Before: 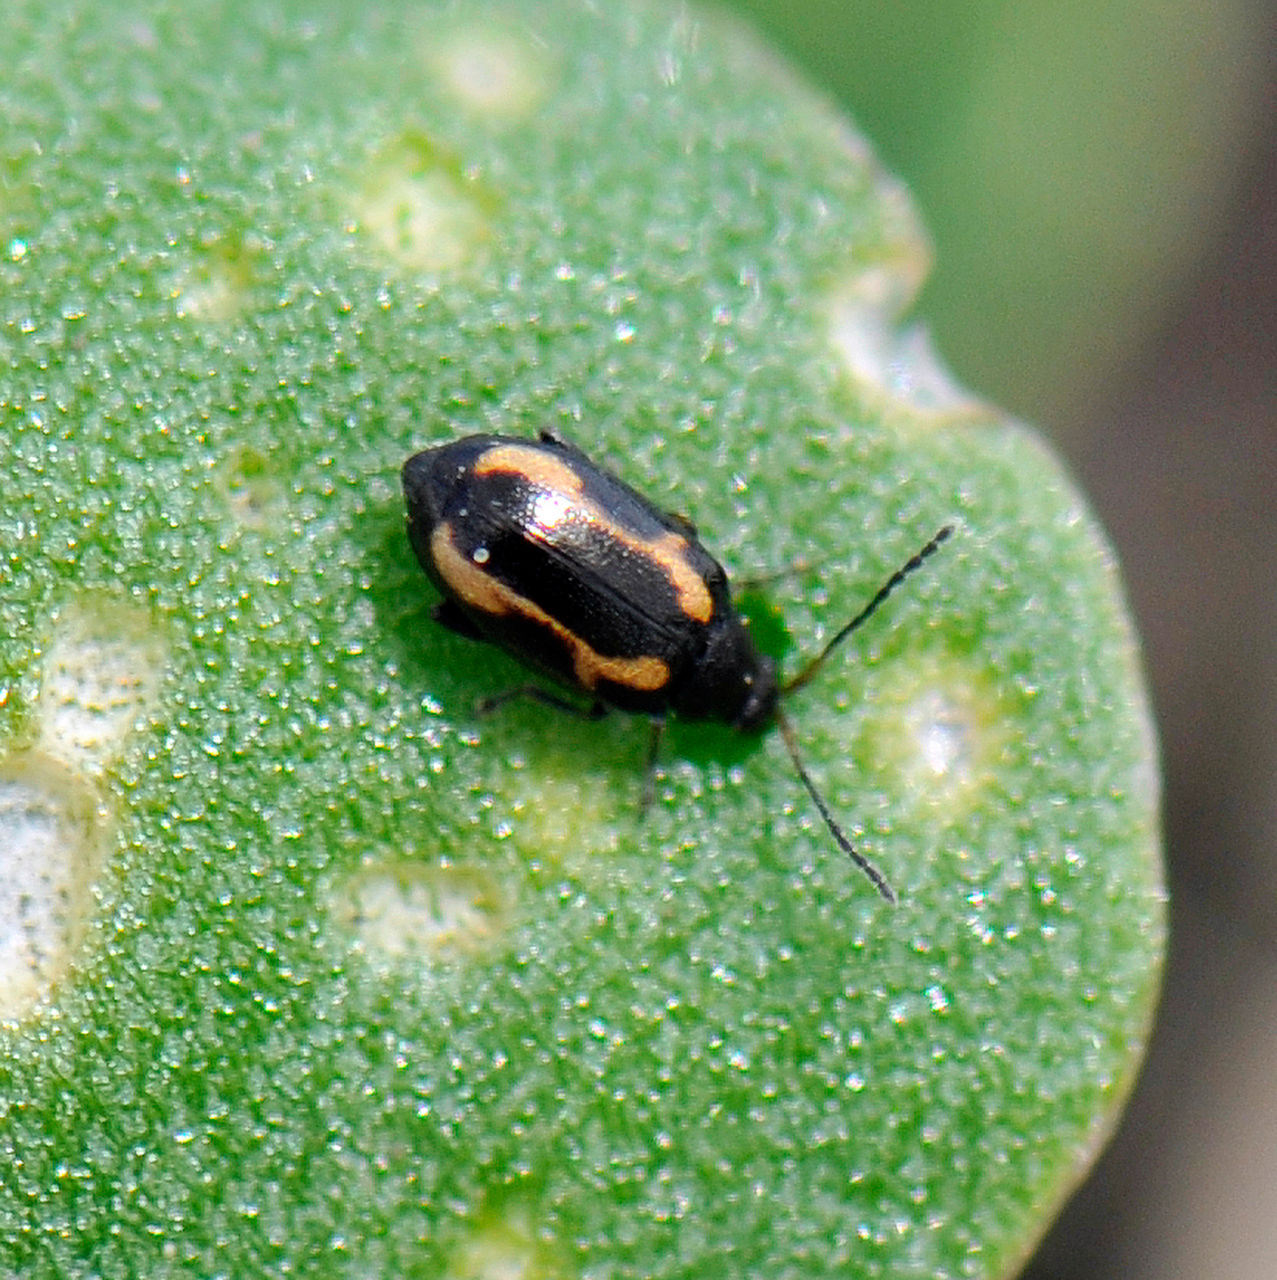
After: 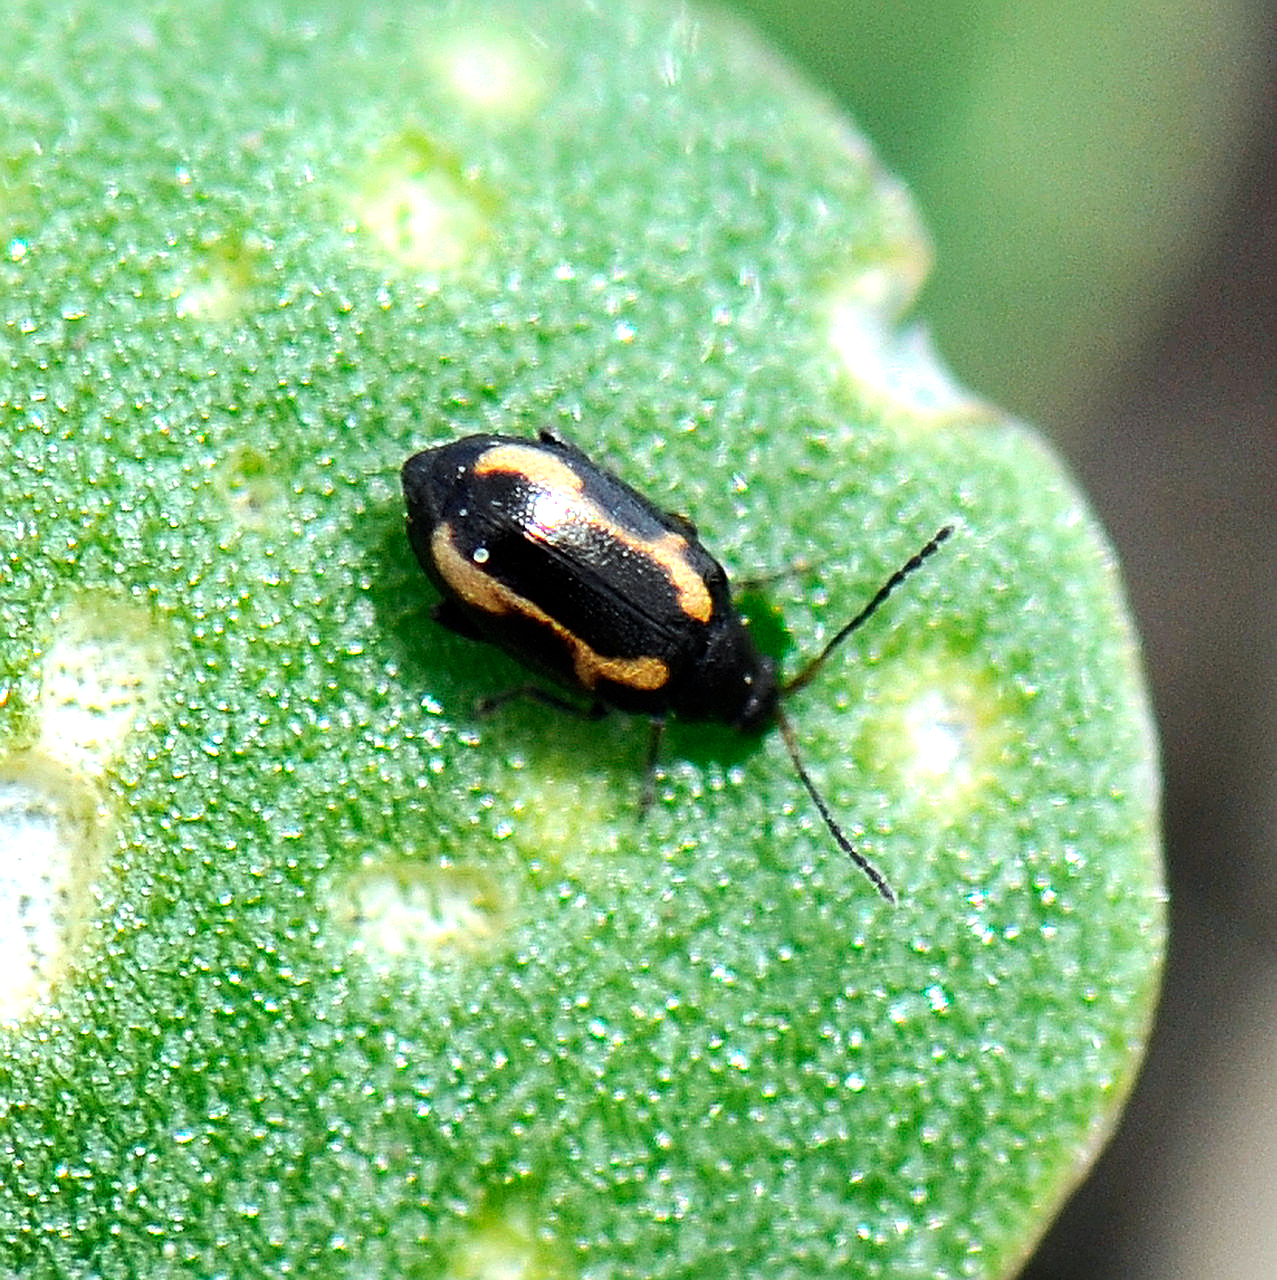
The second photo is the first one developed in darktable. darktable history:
color correction: highlights a* -6.69, highlights b* 0.49
sharpen: on, module defaults
tone equalizer: -8 EV -0.75 EV, -7 EV -0.7 EV, -6 EV -0.6 EV, -5 EV -0.4 EV, -3 EV 0.4 EV, -2 EV 0.6 EV, -1 EV 0.7 EV, +0 EV 0.75 EV, edges refinement/feathering 500, mask exposure compensation -1.57 EV, preserve details no
